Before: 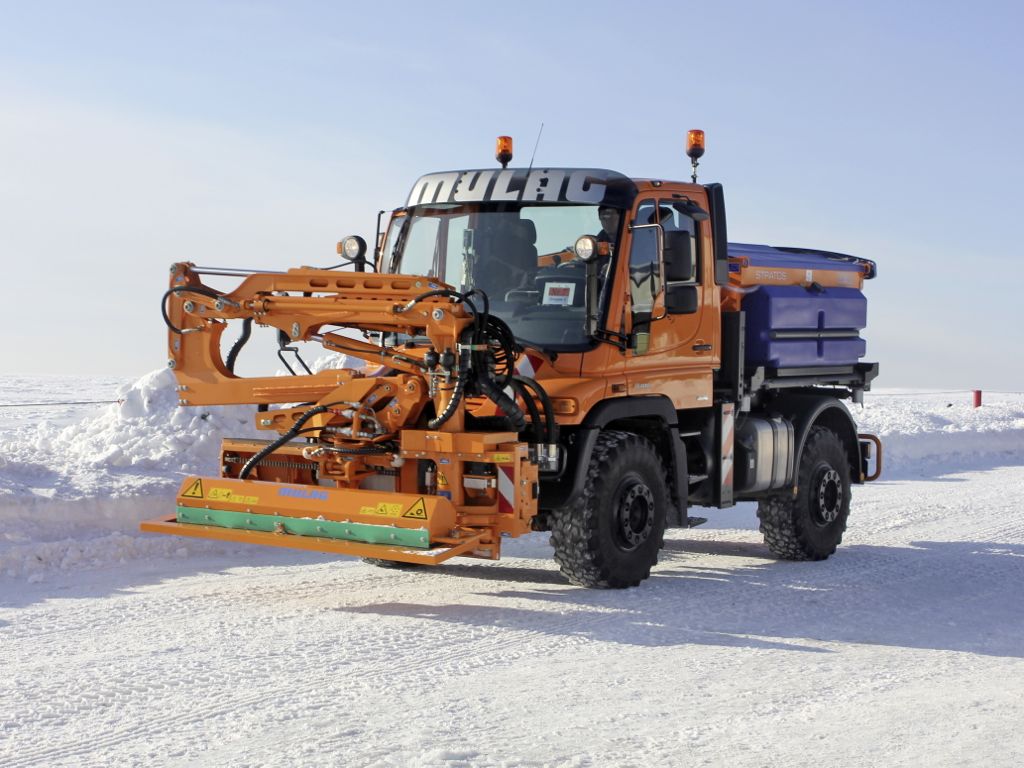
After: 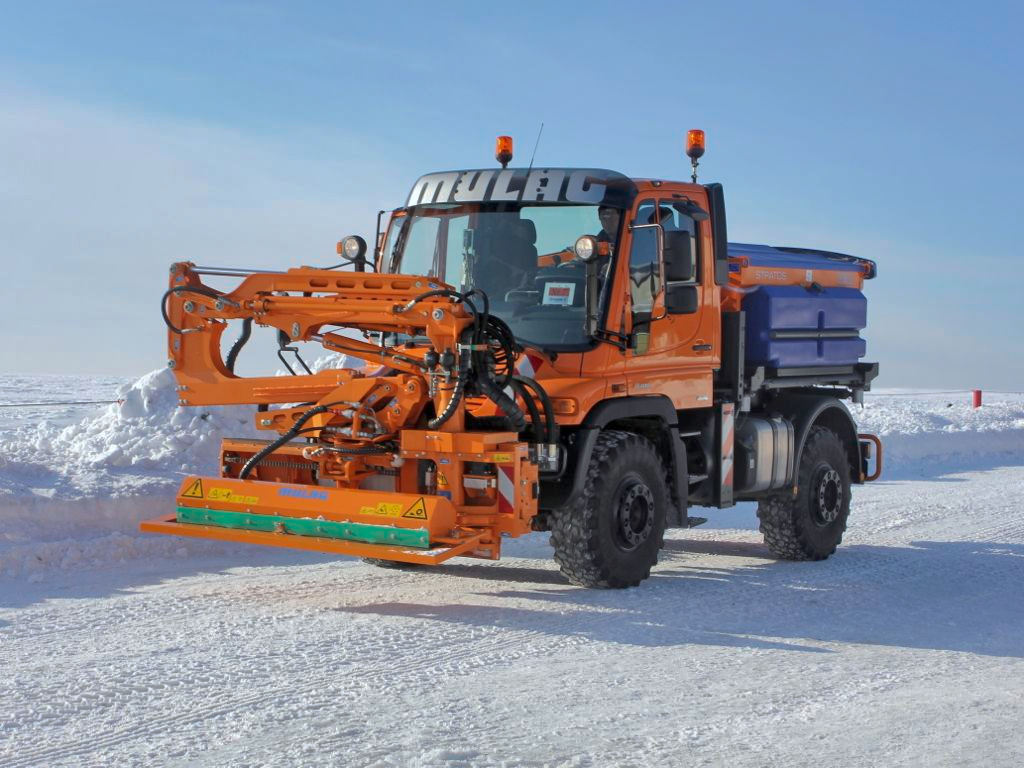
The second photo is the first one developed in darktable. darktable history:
shadows and highlights: highlights -60
white balance: red 0.983, blue 1.036
